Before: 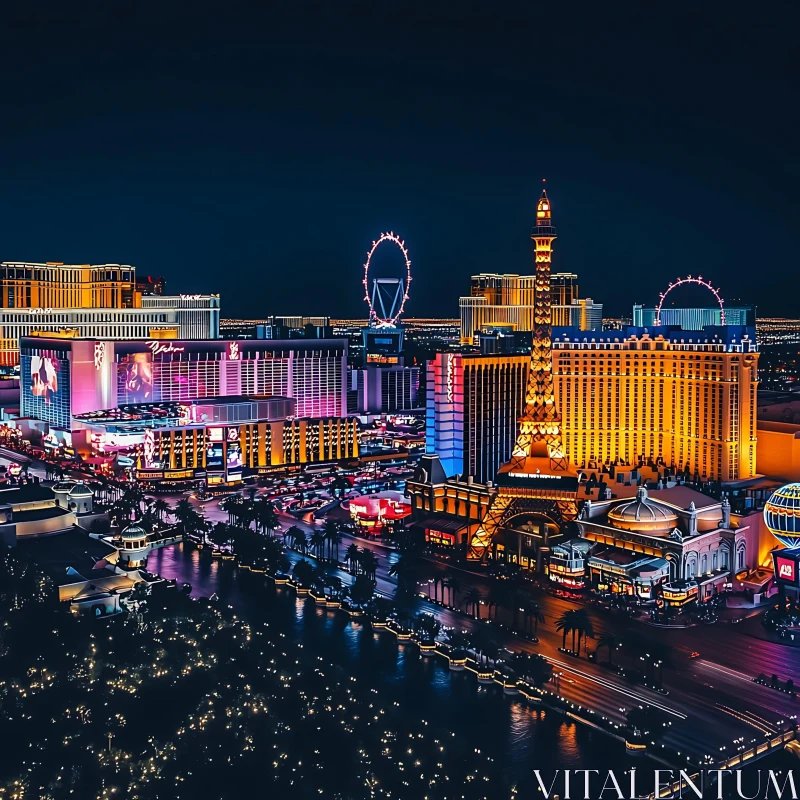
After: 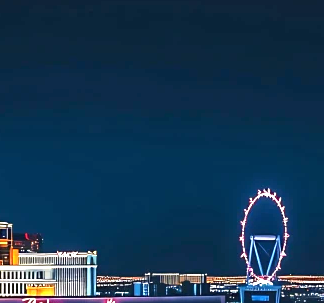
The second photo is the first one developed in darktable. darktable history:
exposure: black level correction 0, exposure 1.2 EV, compensate highlight preservation false
crop: left 15.452%, top 5.459%, right 43.956%, bottom 56.62%
